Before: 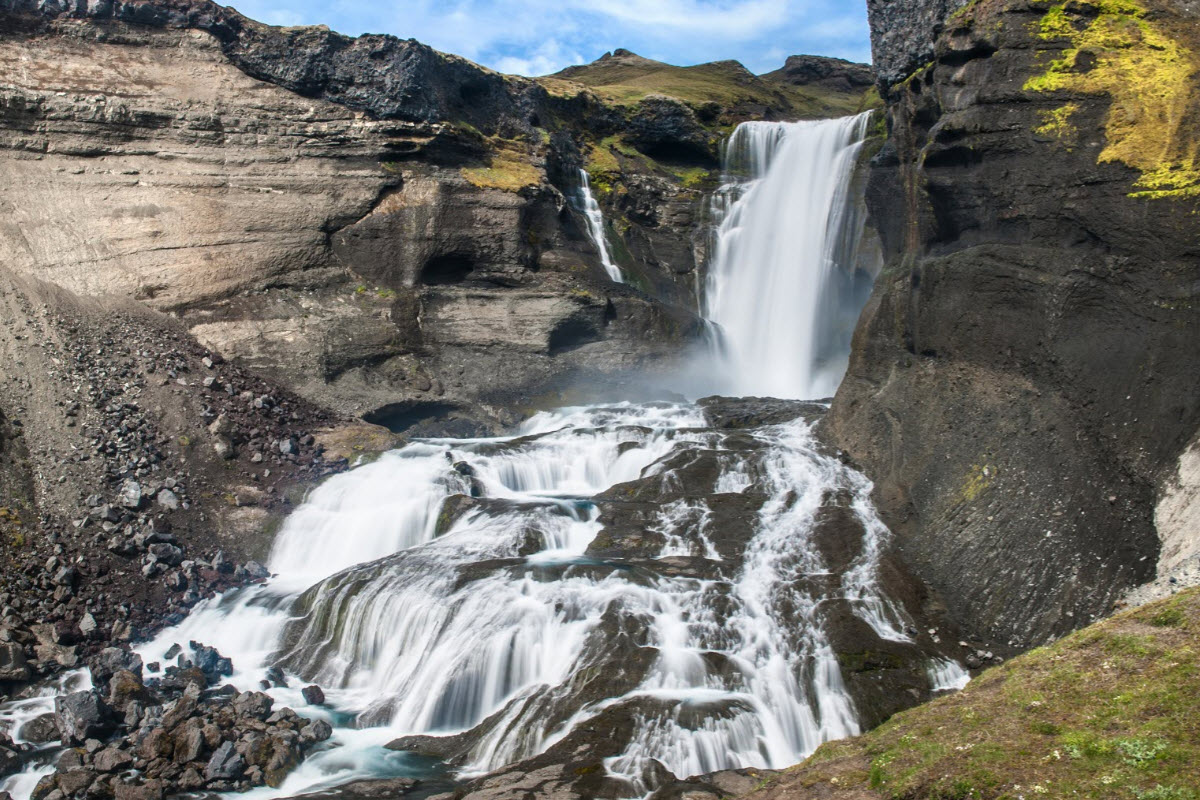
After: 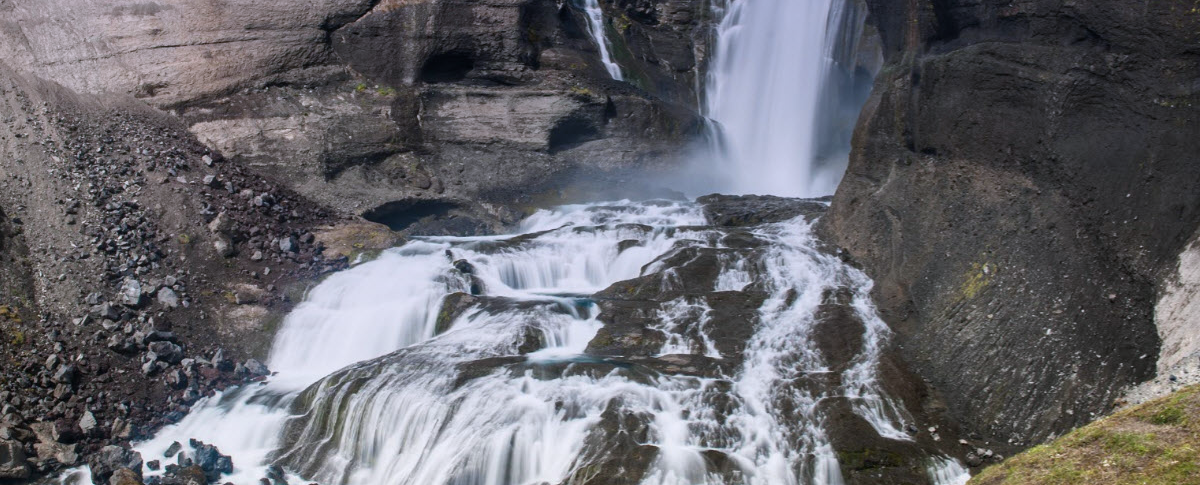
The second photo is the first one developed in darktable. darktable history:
crop and rotate: top 25.357%, bottom 13.942%
graduated density: hue 238.83°, saturation 50%
